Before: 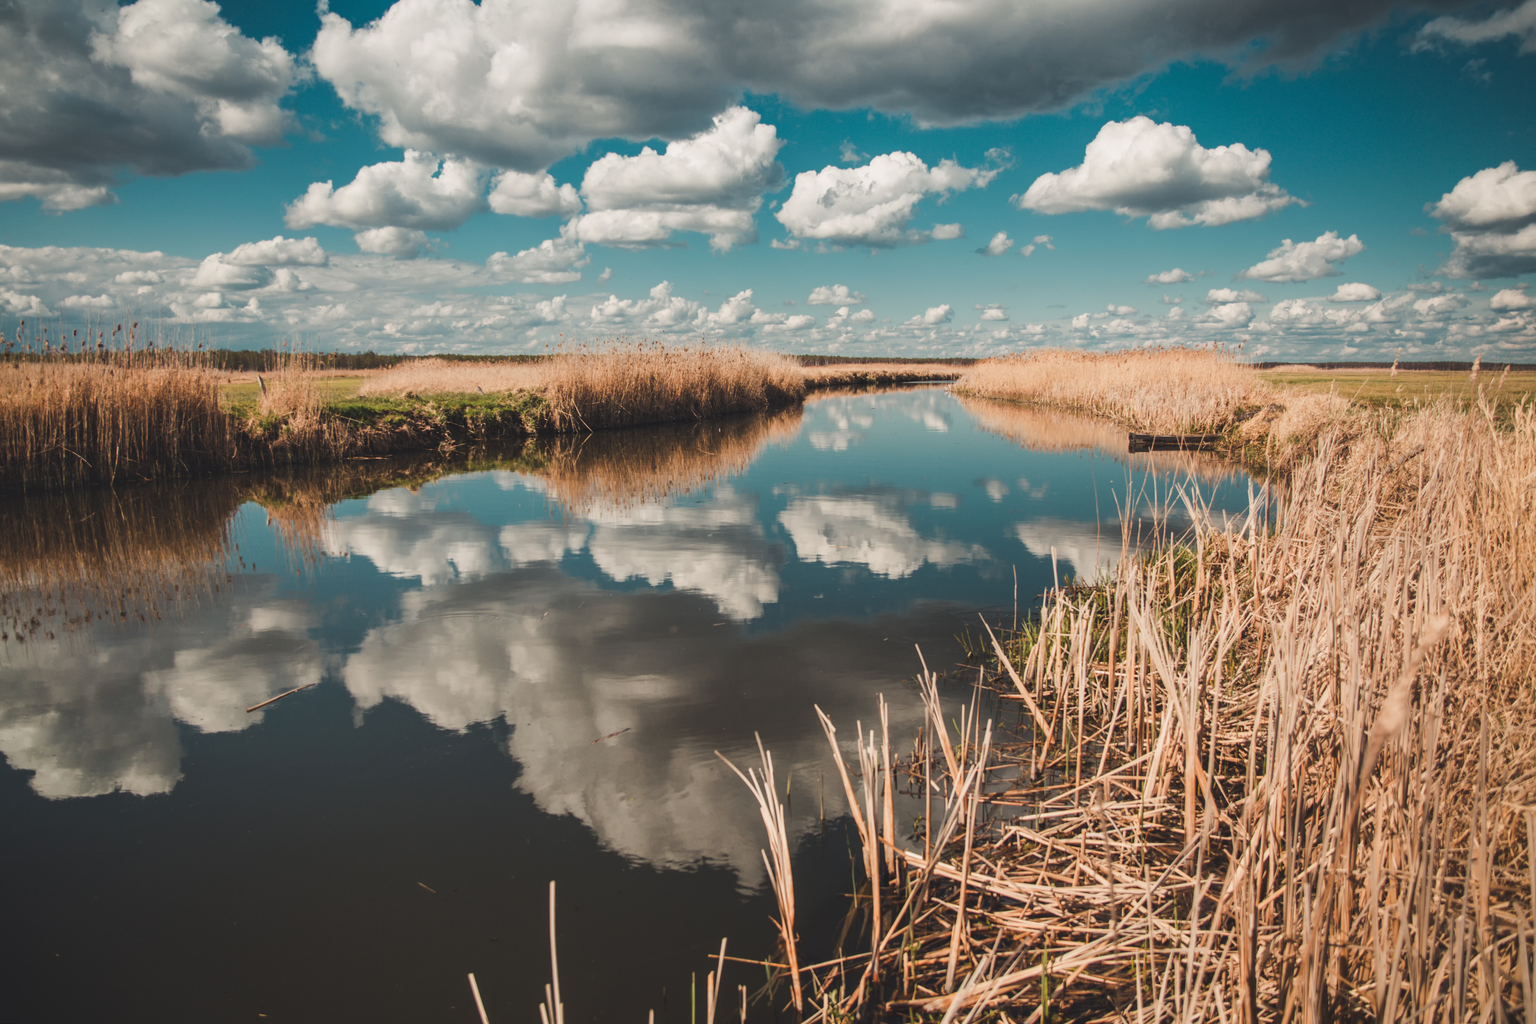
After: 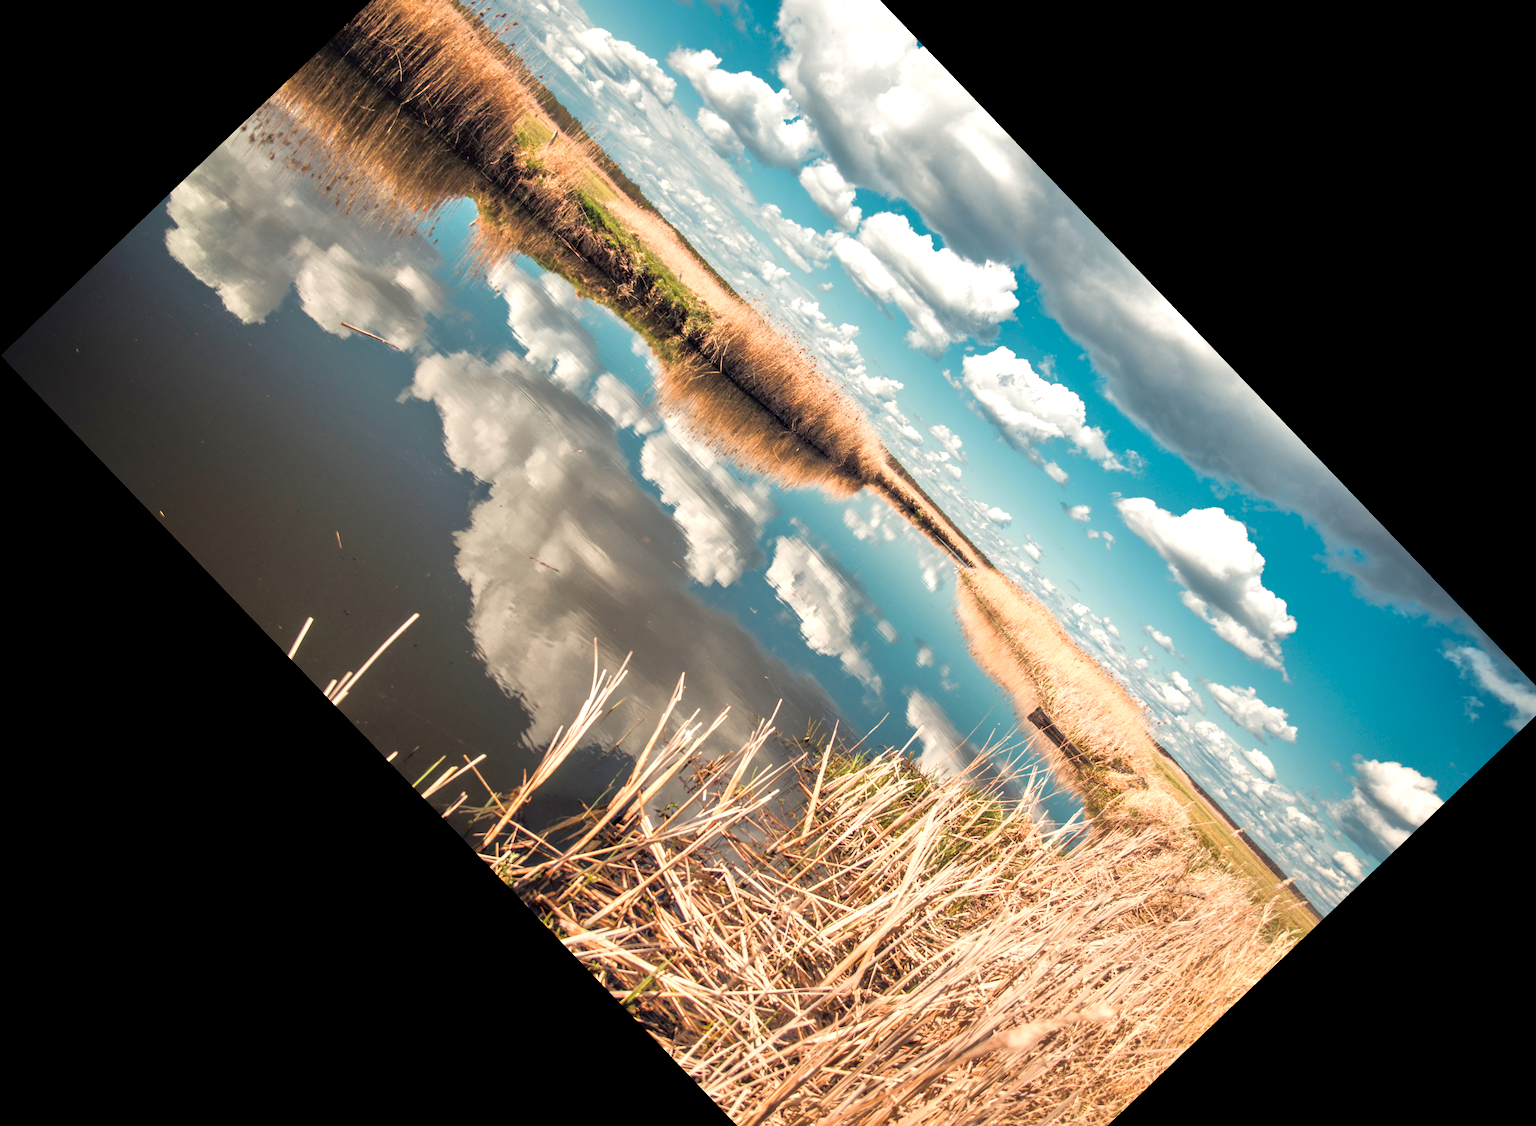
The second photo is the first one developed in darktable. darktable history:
tone equalizer: -7 EV 0.15 EV, -6 EV 0.6 EV, -5 EV 1.15 EV, -4 EV 1.33 EV, -3 EV 1.15 EV, -2 EV 0.6 EV, -1 EV 0.15 EV, mask exposure compensation -0.5 EV
crop and rotate: angle -46.26°, top 16.234%, right 0.912%, bottom 11.704%
exposure: black level correction 0.012, exposure 0.7 EV, compensate exposure bias true, compensate highlight preservation false
